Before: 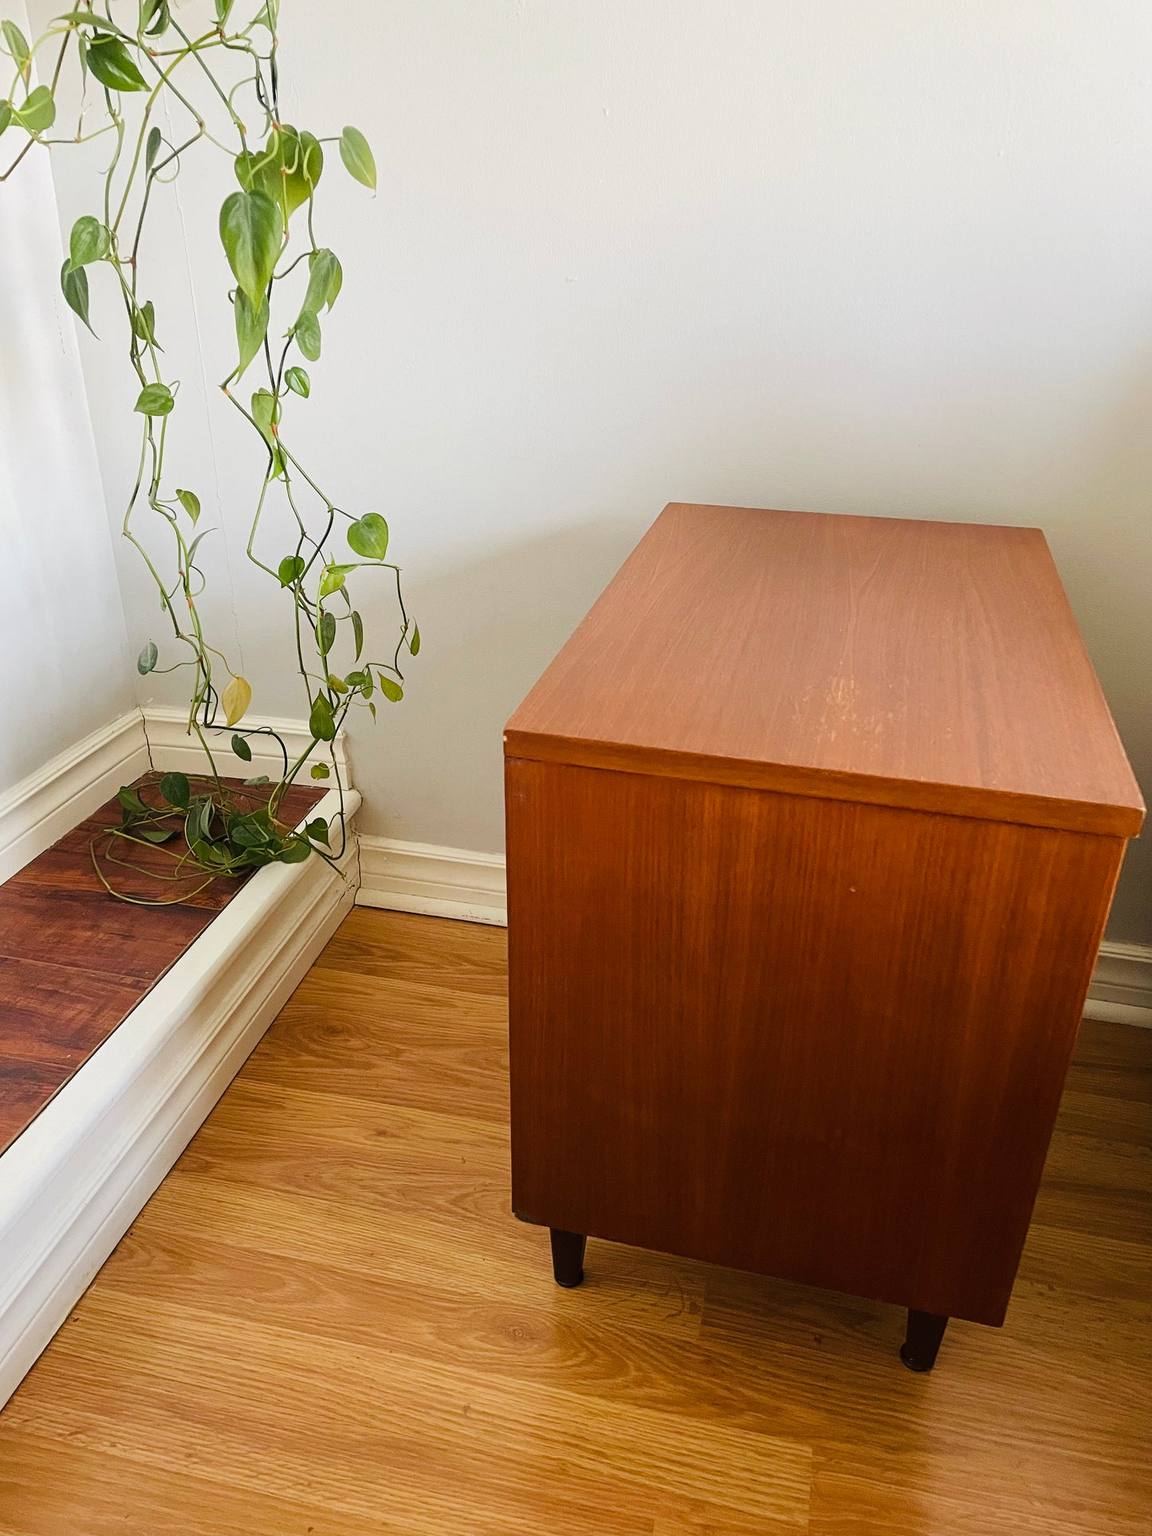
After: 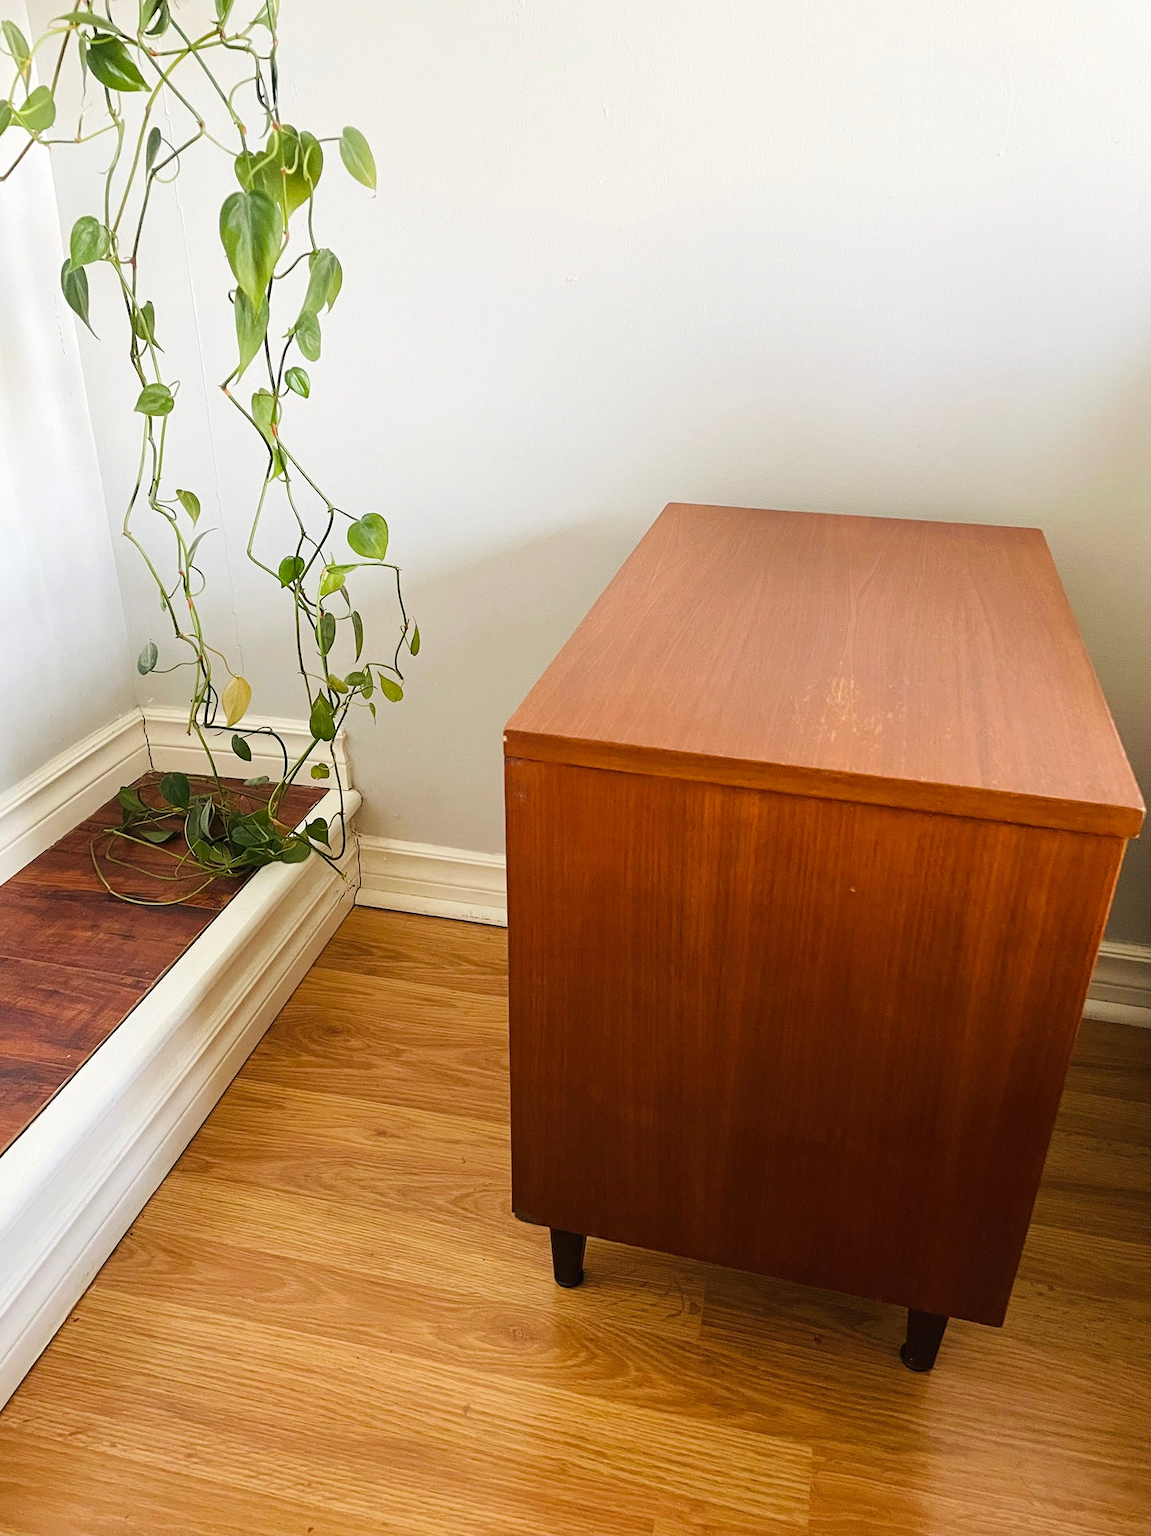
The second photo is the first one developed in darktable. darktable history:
exposure: exposure 0.198 EV, compensate exposure bias true, compensate highlight preservation false
